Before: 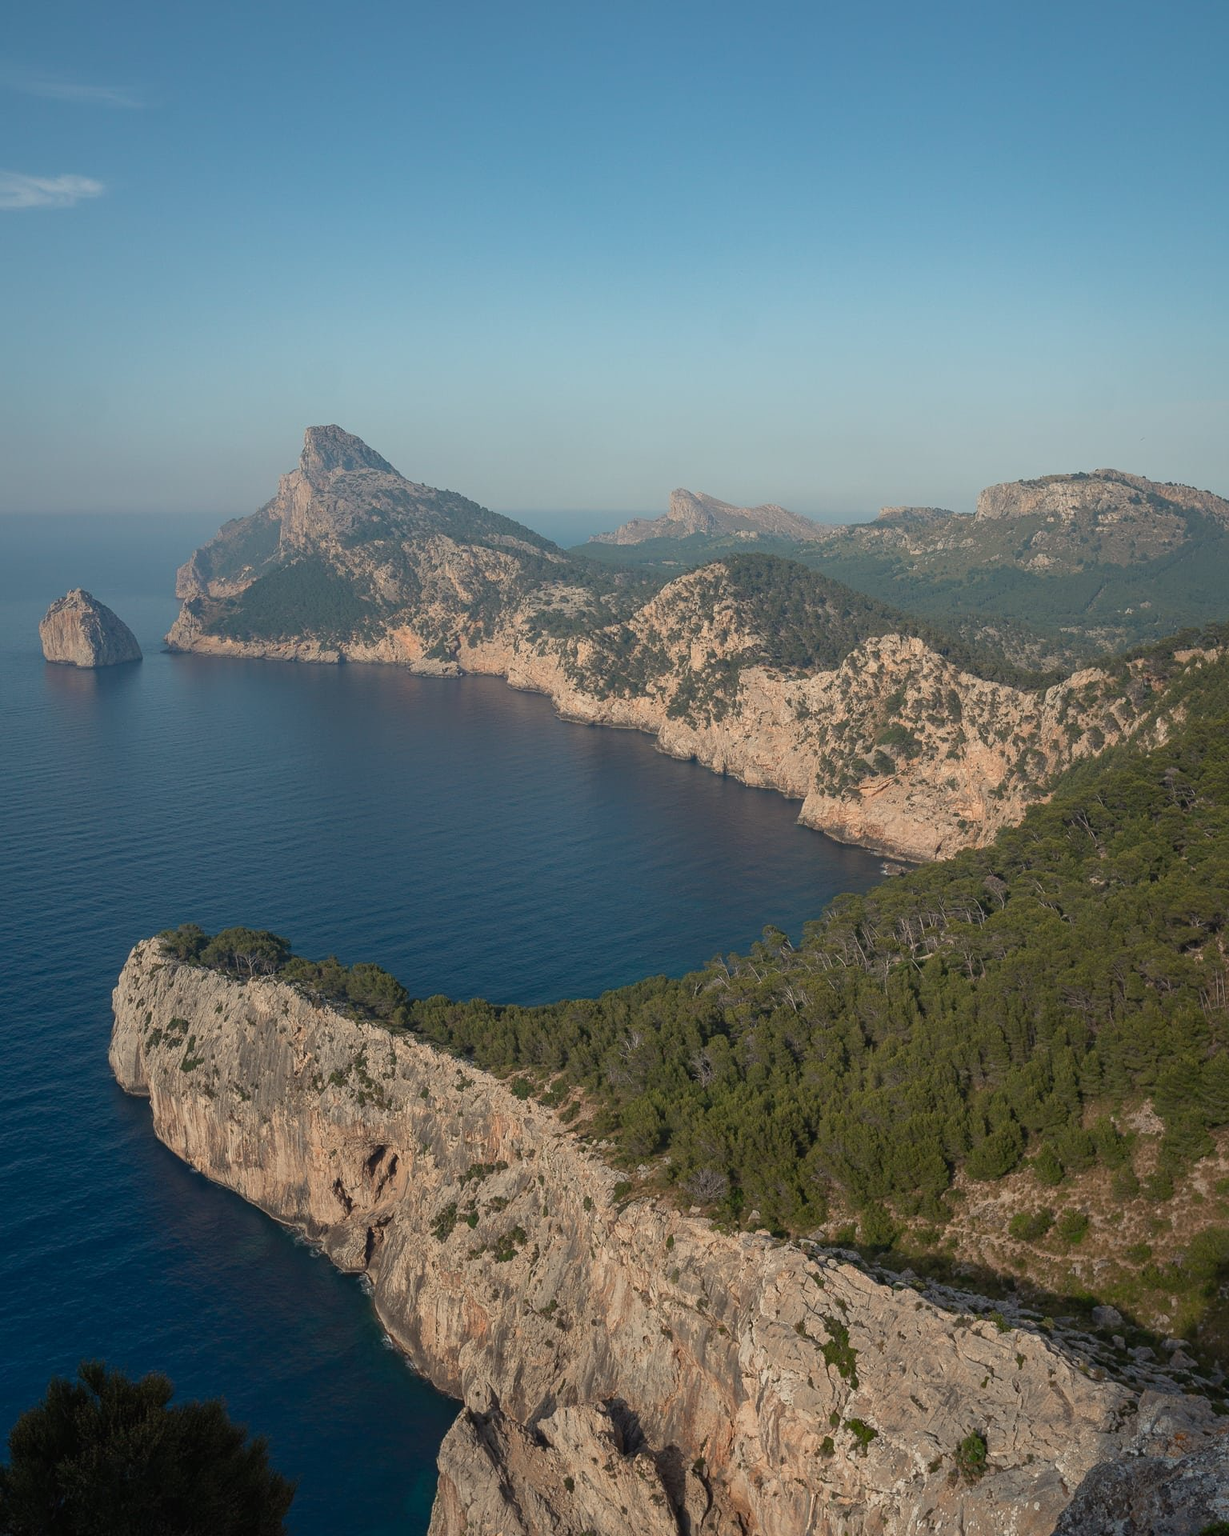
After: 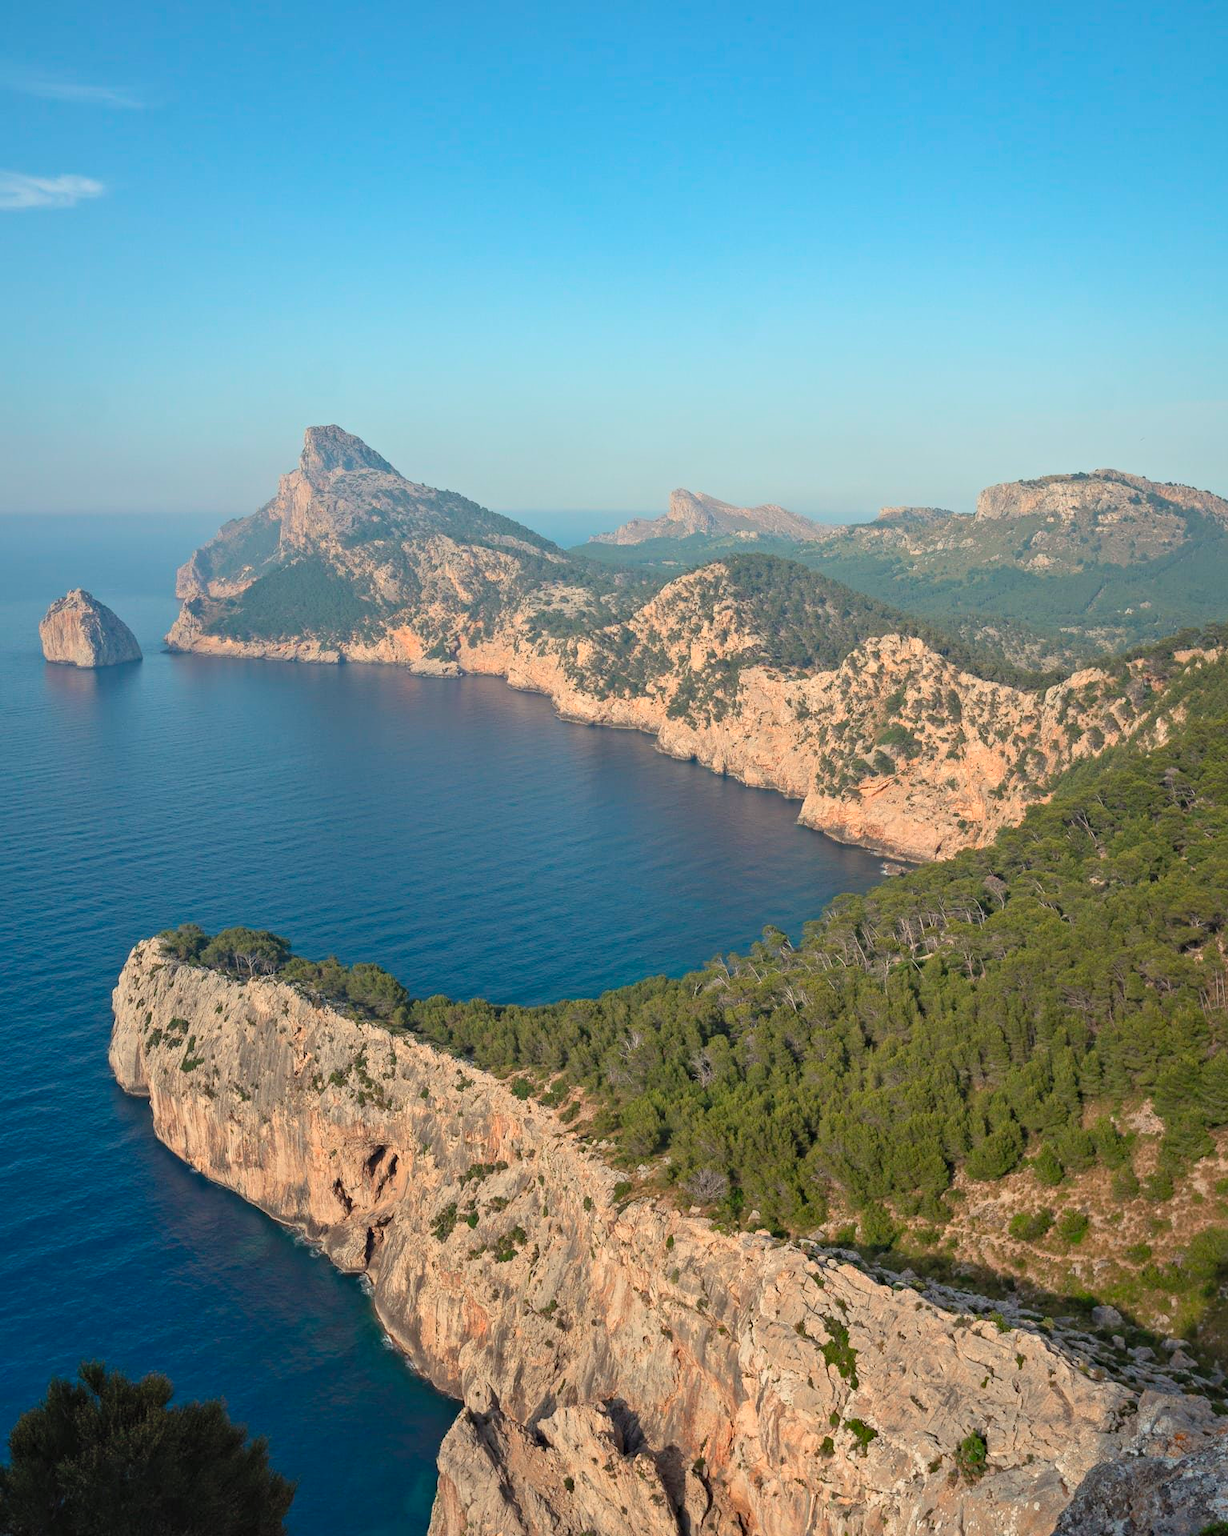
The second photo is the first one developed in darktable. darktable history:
contrast brightness saturation: contrast 0.14, brightness 0.21
contrast equalizer: y [[0.5, 0.5, 0.544, 0.569, 0.5, 0.5], [0.5 ×6], [0.5 ×6], [0 ×6], [0 ×6]]
color contrast: green-magenta contrast 1.69, blue-yellow contrast 1.49
